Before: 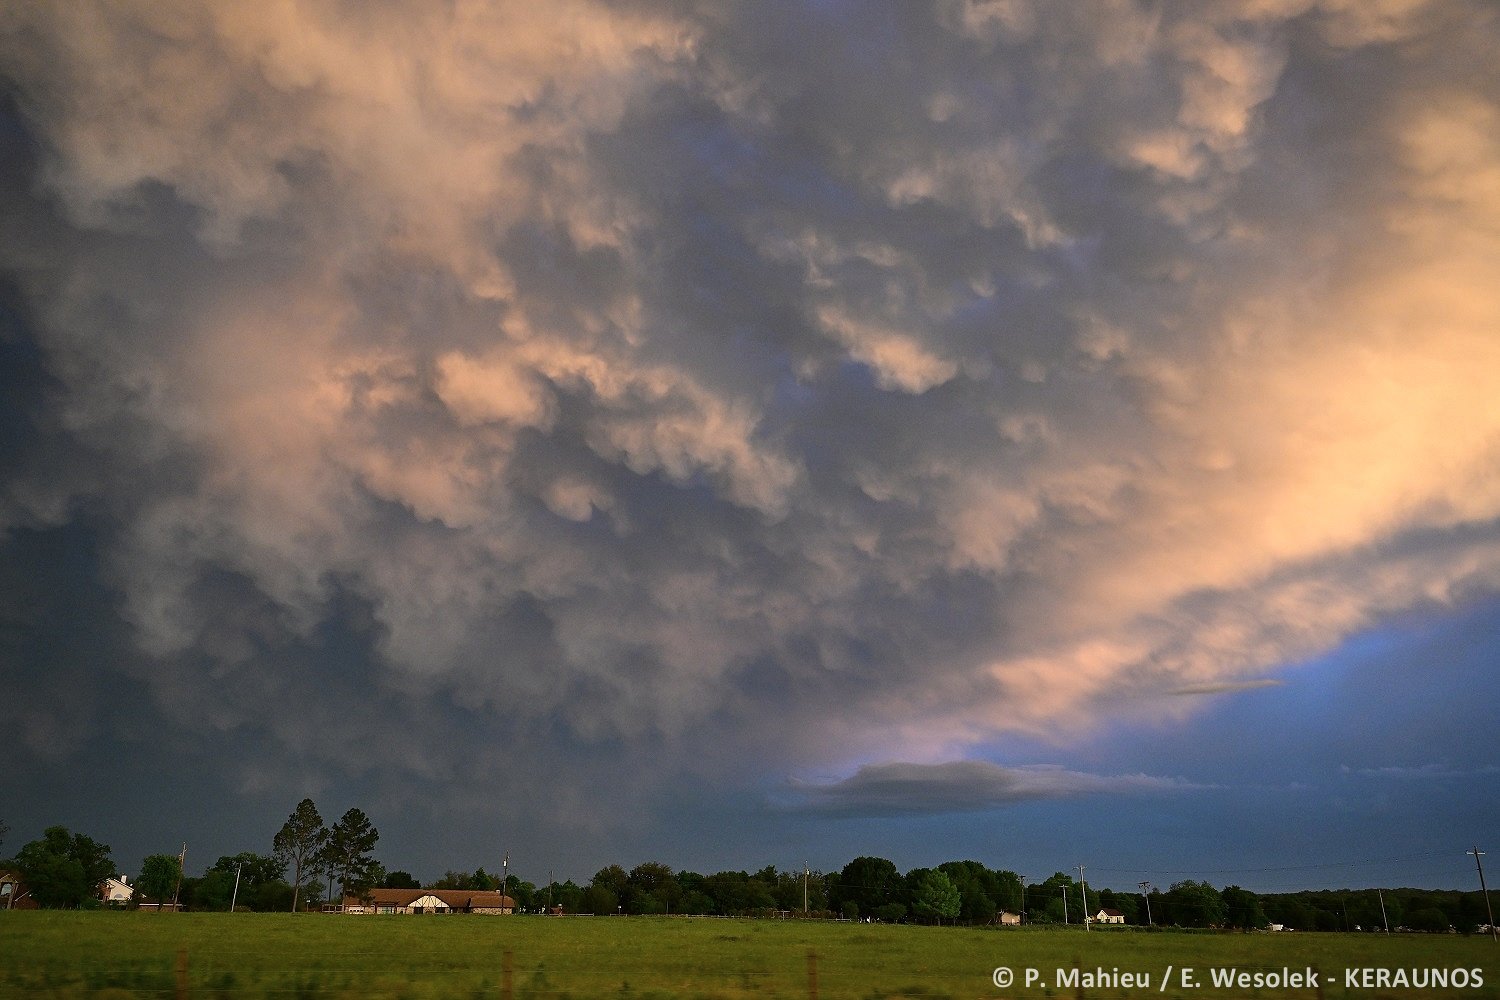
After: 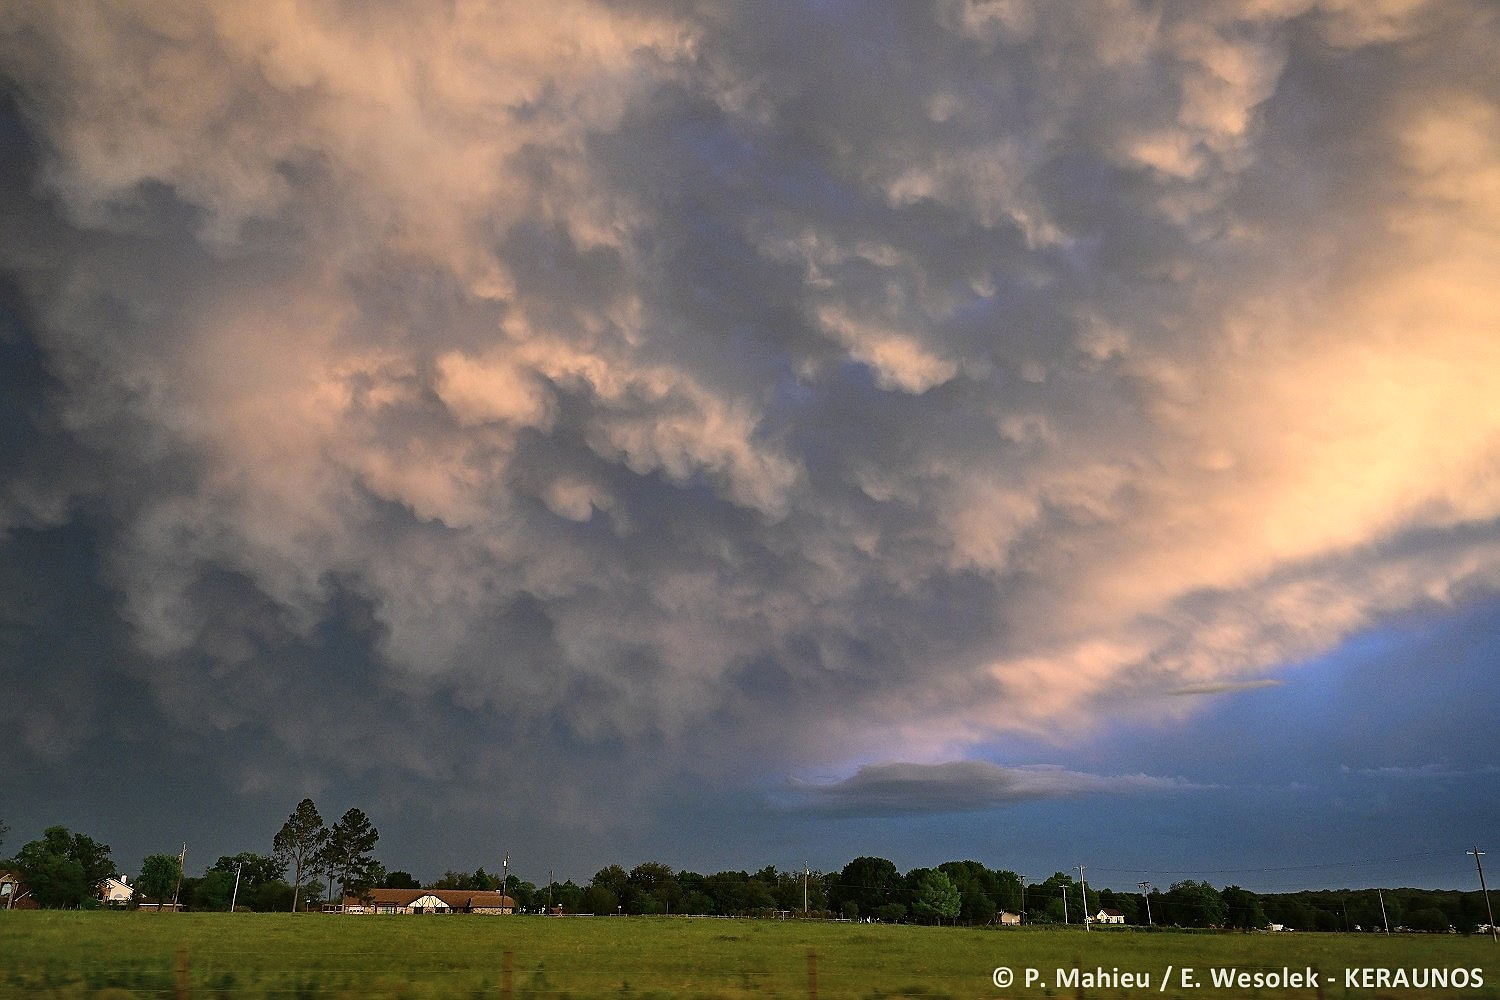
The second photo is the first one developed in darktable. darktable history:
sharpen: radius 1.003
shadows and highlights: radius 45.67, white point adjustment 6.71, compress 79.87%, soften with gaussian
